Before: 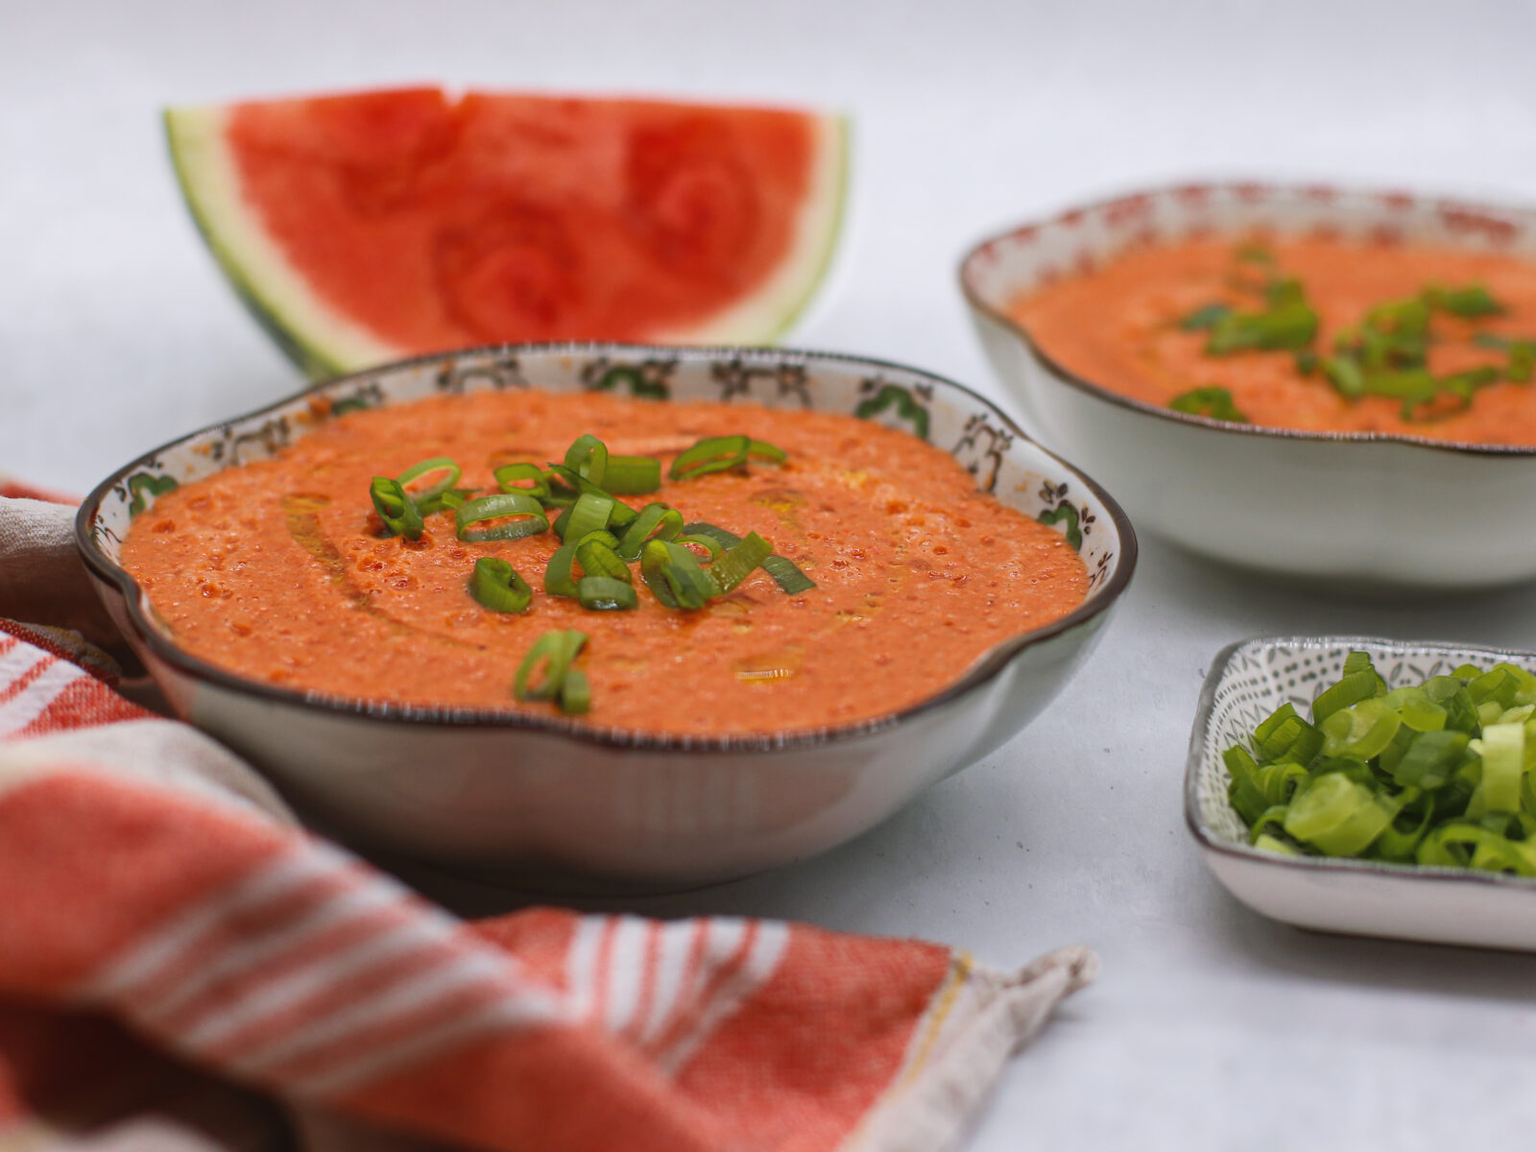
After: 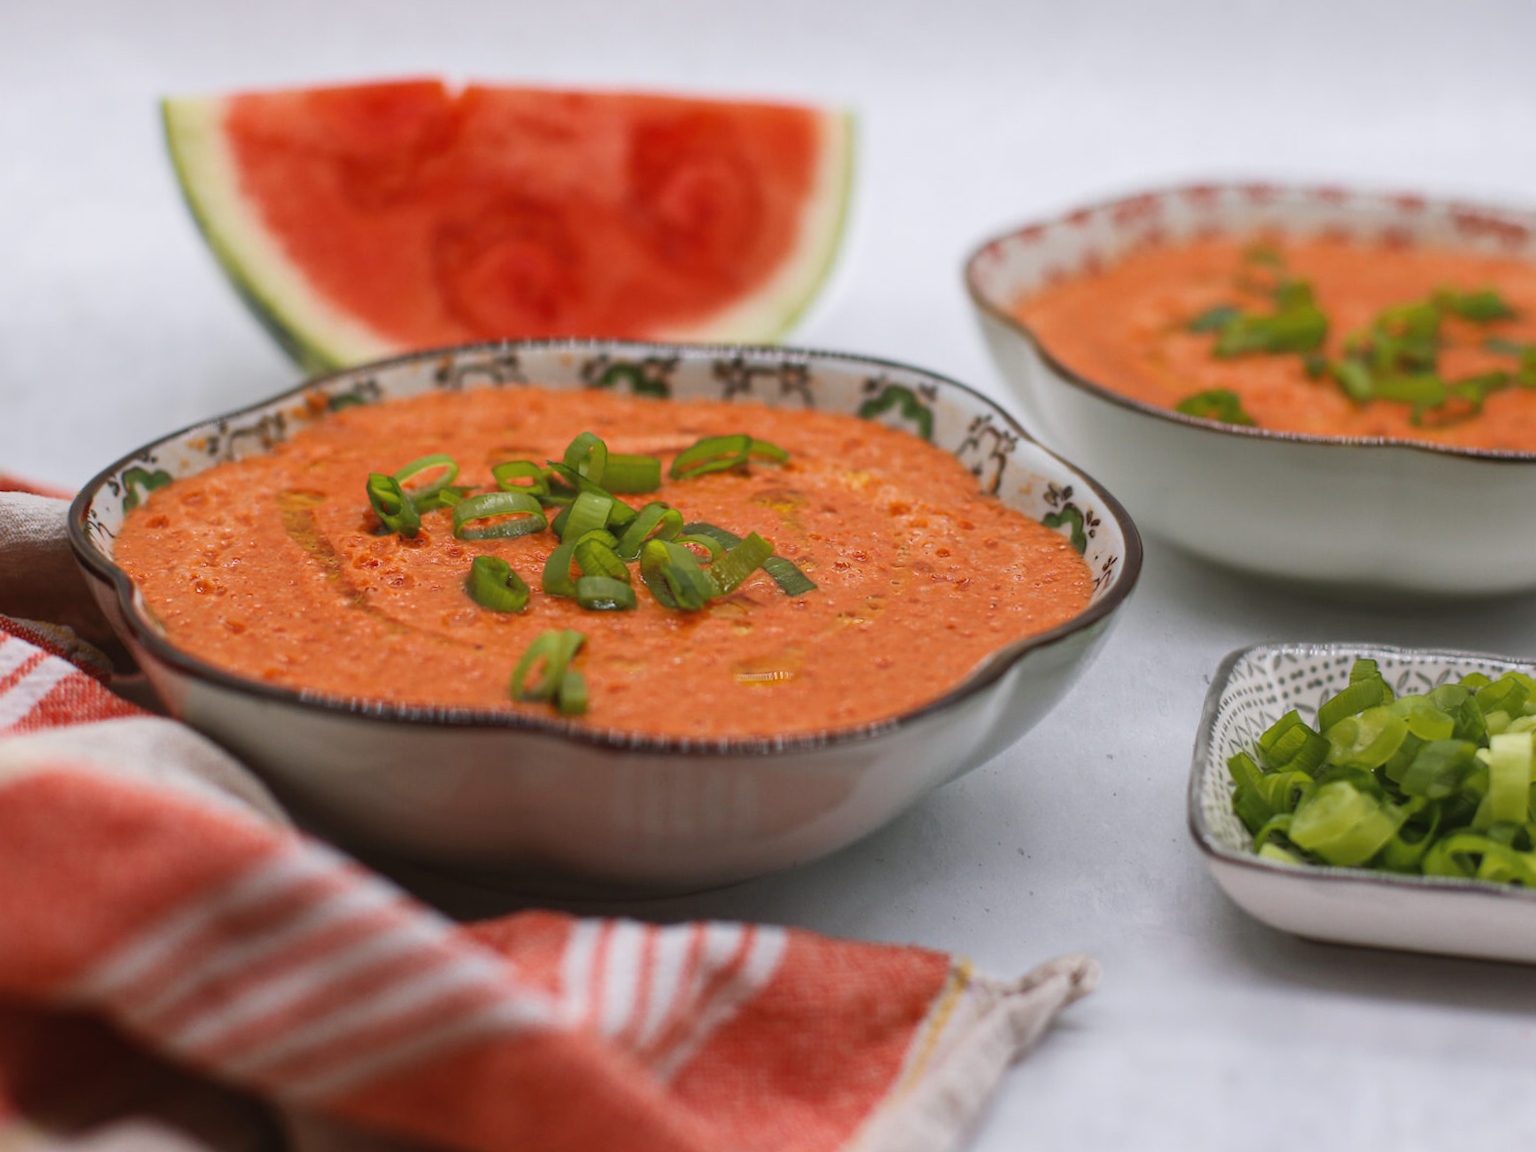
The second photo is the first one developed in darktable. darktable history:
crop and rotate: angle -0.5°
base curve: preserve colors none
